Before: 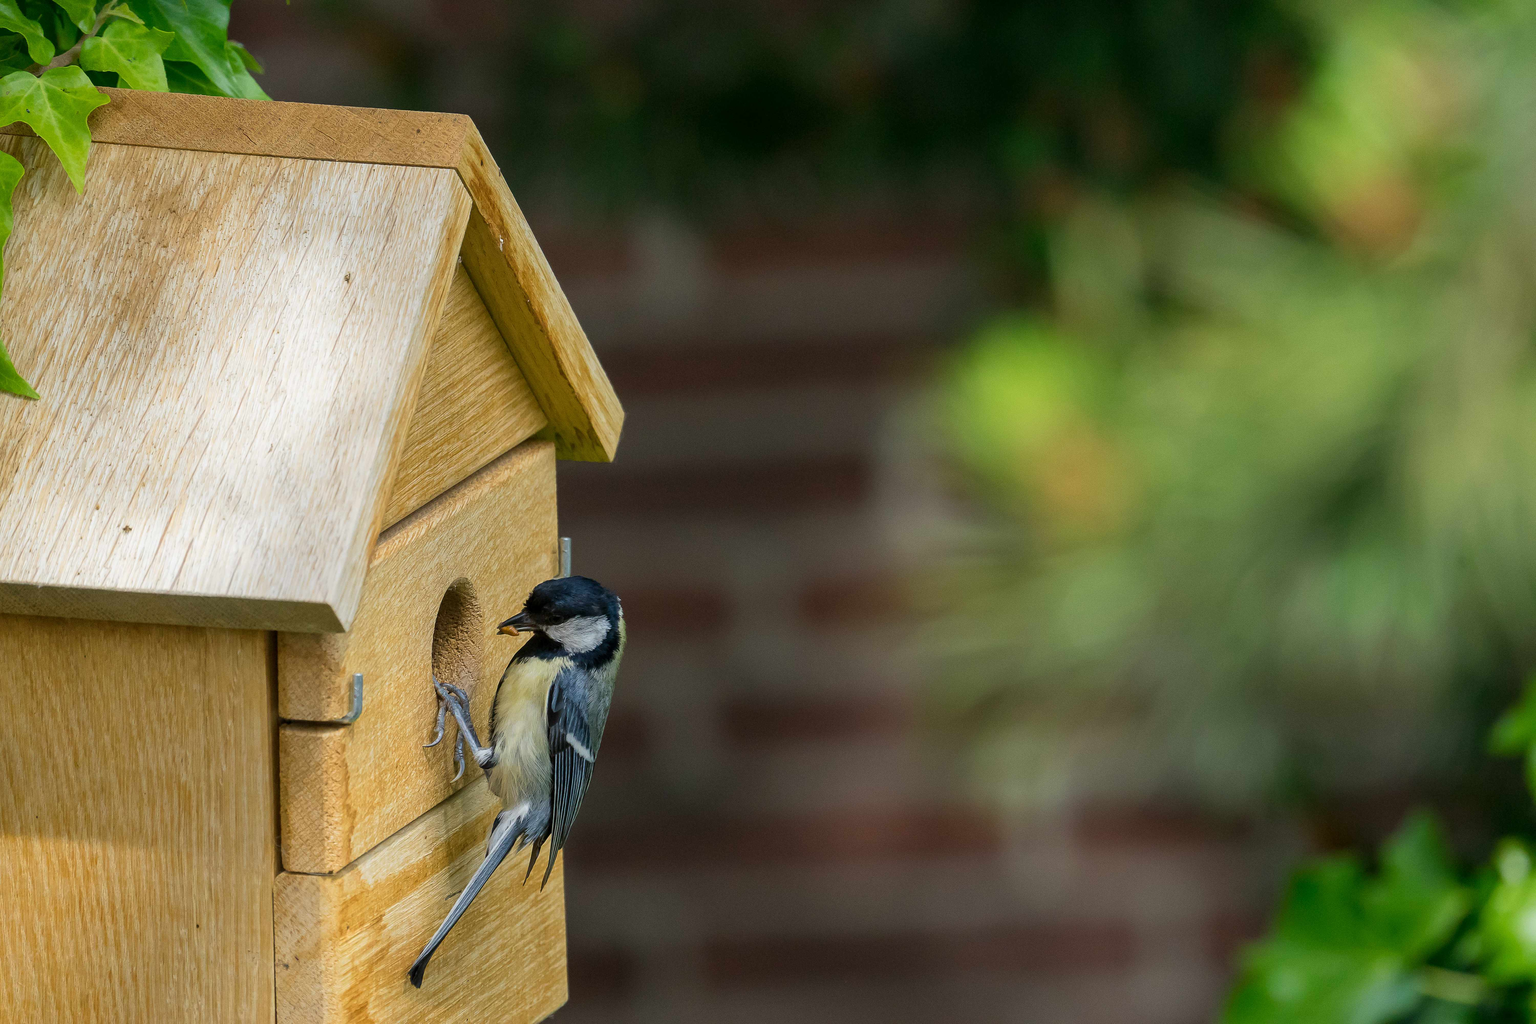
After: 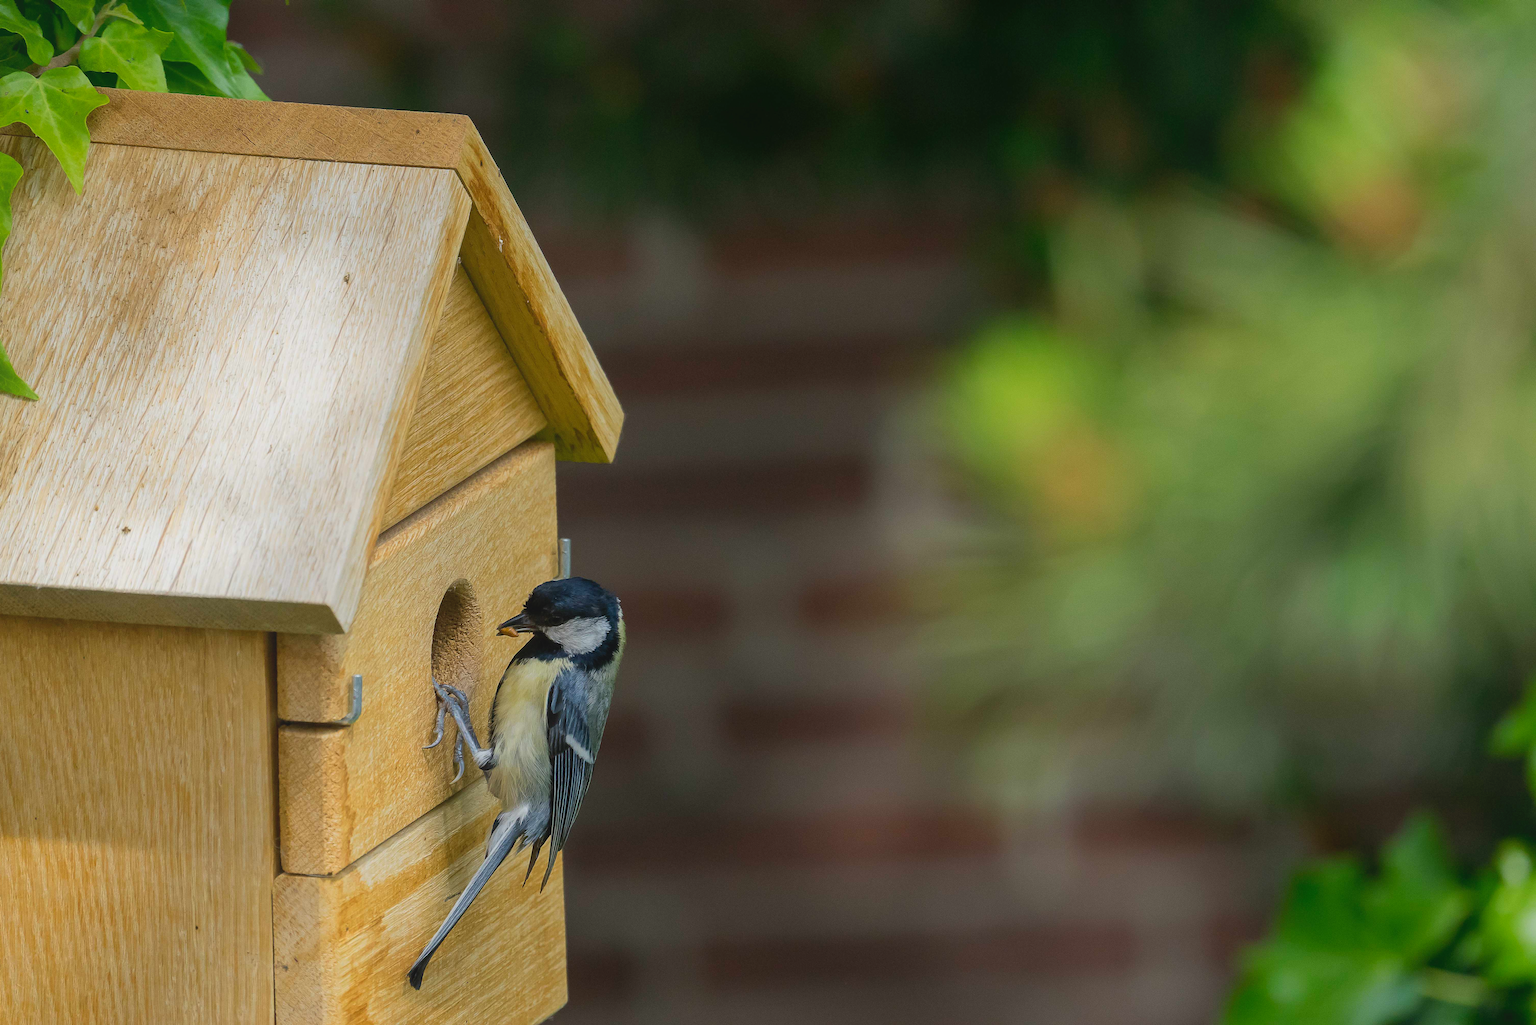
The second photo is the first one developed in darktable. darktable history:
crop and rotate: left 0.126%
exposure: compensate highlight preservation false
local contrast: highlights 68%, shadows 68%, detail 82%, midtone range 0.325
